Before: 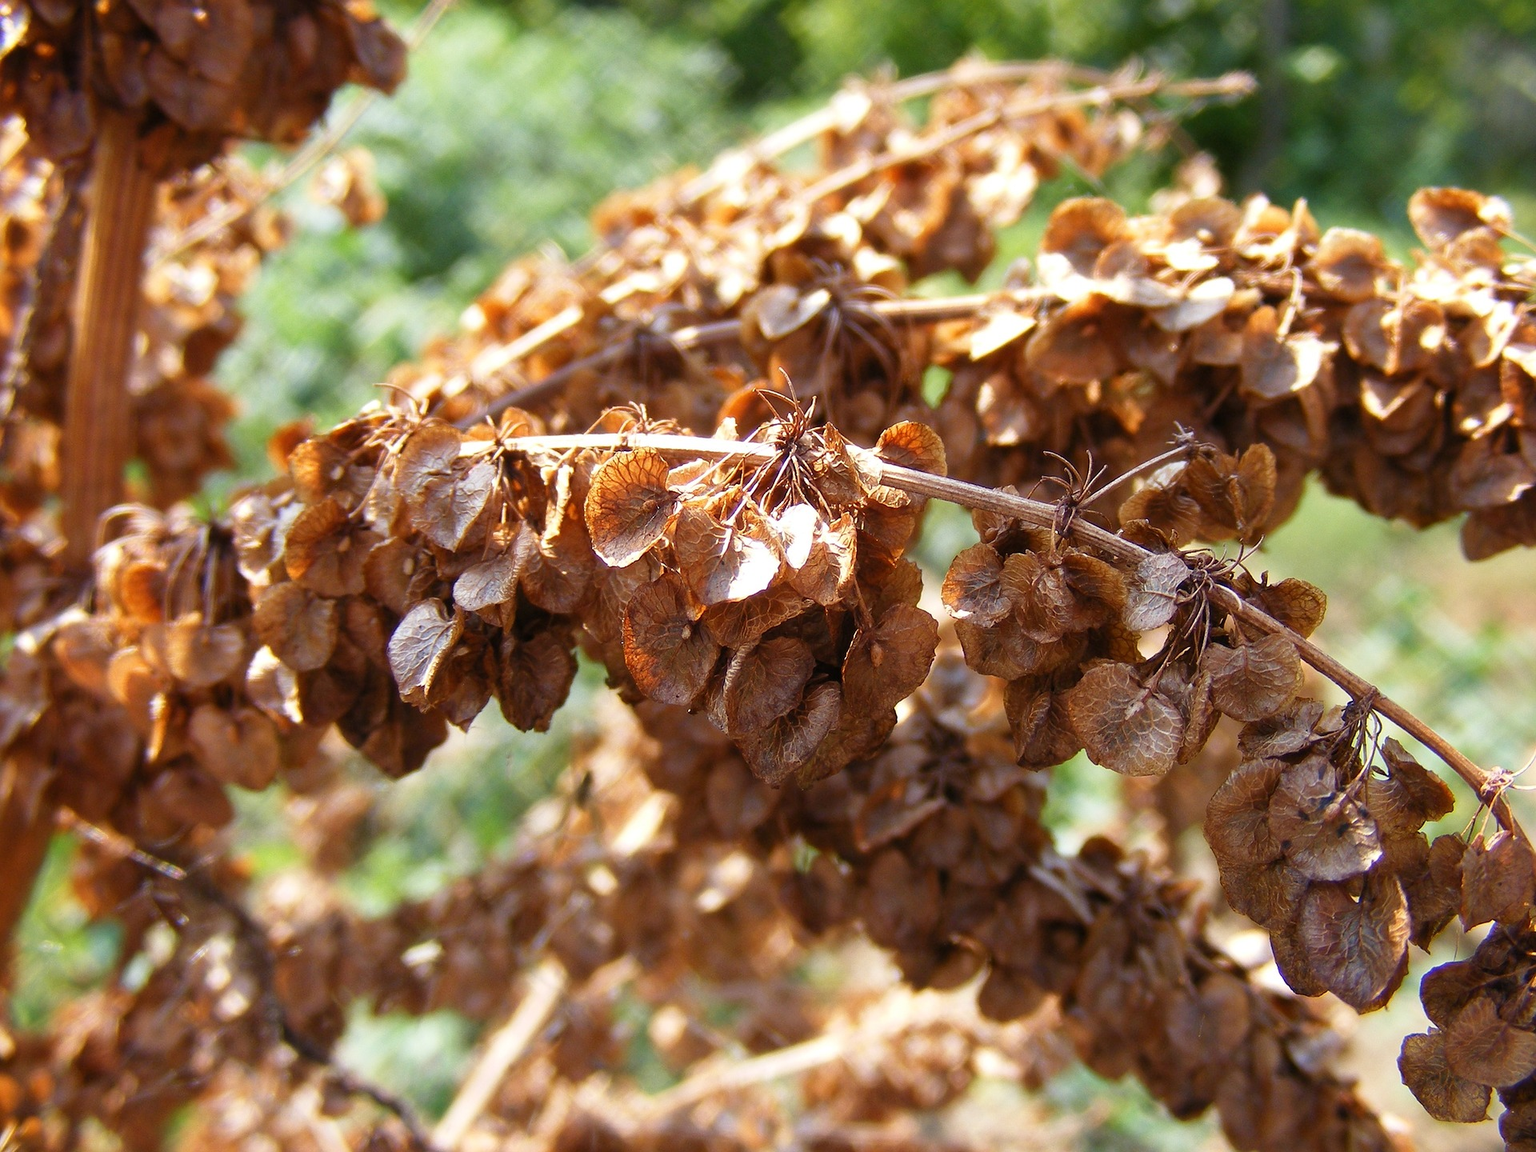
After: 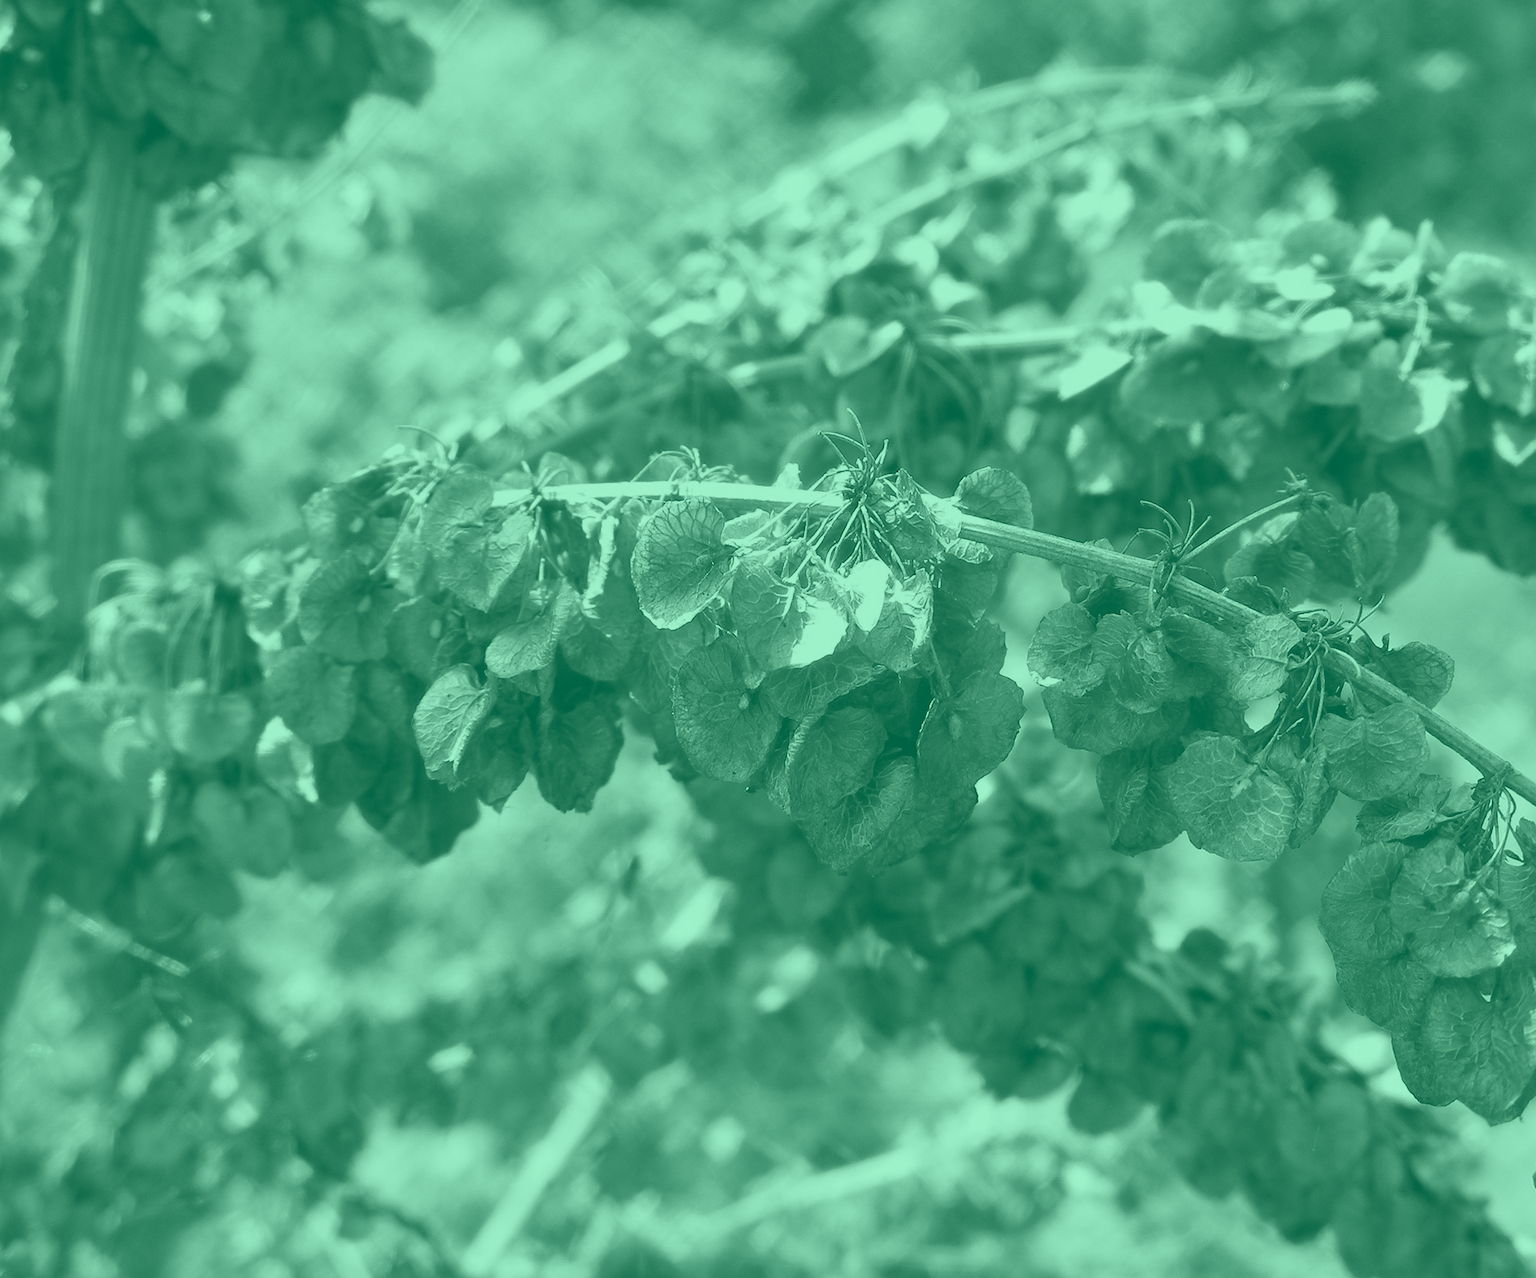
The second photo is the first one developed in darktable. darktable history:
colorize: hue 147.6°, saturation 65%, lightness 21.64%
crop and rotate: left 1.088%, right 8.807%
color balance: mode lift, gamma, gain (sRGB), lift [0.997, 0.979, 1.021, 1.011], gamma [1, 1.084, 0.916, 0.998], gain [1, 0.87, 1.13, 1.101], contrast 4.55%, contrast fulcrum 38.24%, output saturation 104.09%
